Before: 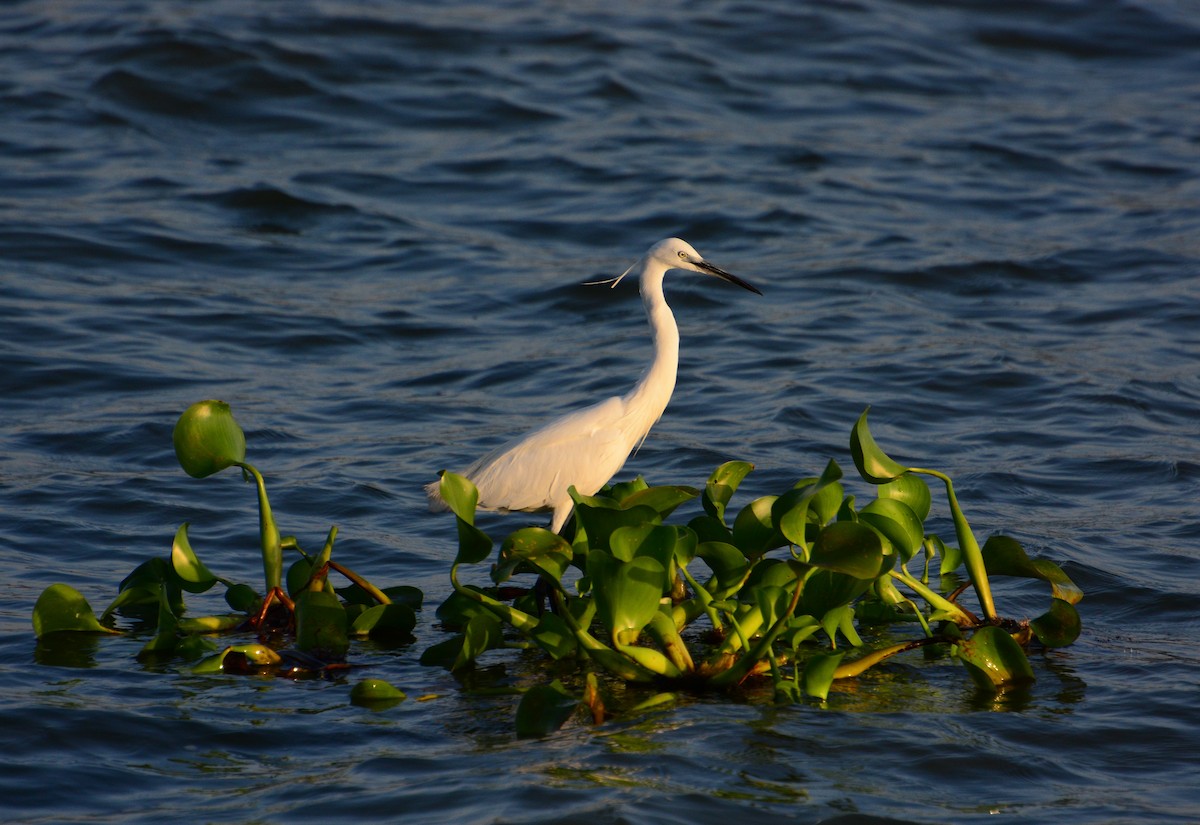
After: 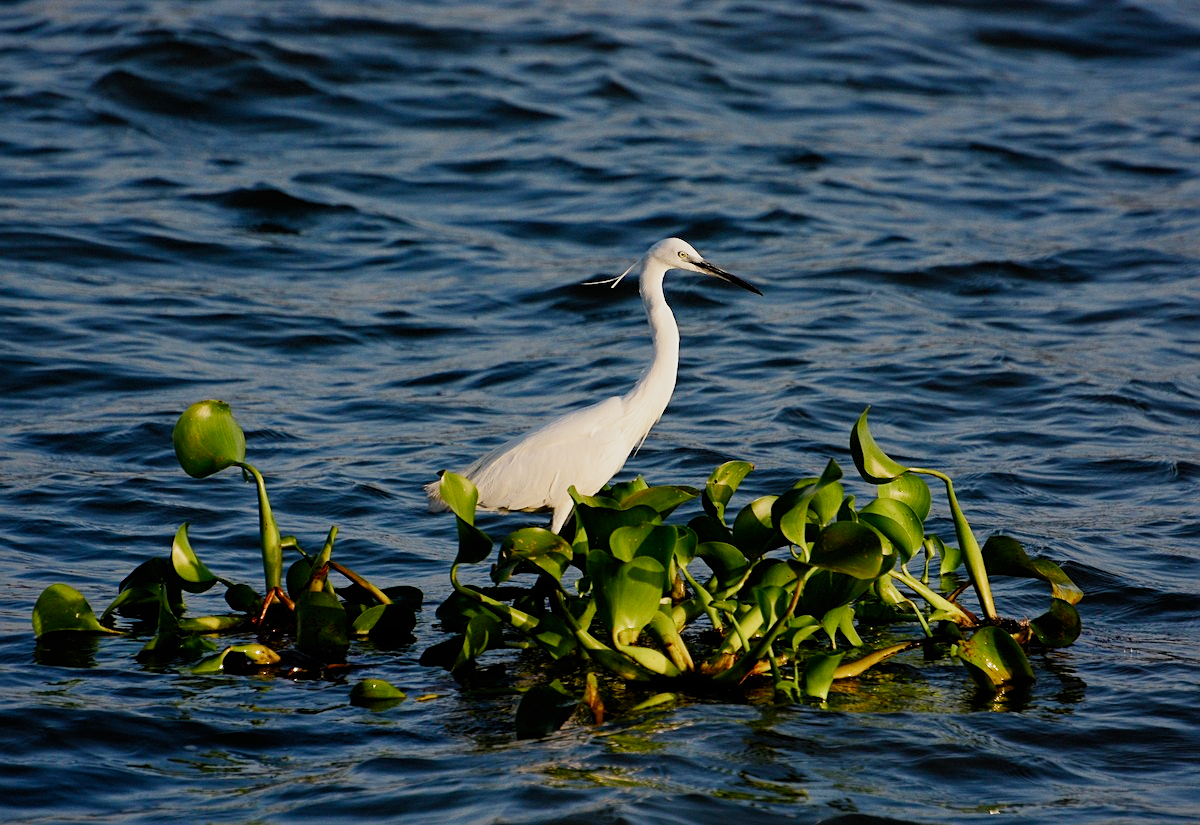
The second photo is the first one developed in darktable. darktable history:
exposure: black level correction 0, exposure 0.698 EV, compensate highlight preservation false
sharpen: on, module defaults
filmic rgb: black relative exposure -7.65 EV, white relative exposure 4.56 EV, hardness 3.61, preserve chrominance no, color science v5 (2021)
